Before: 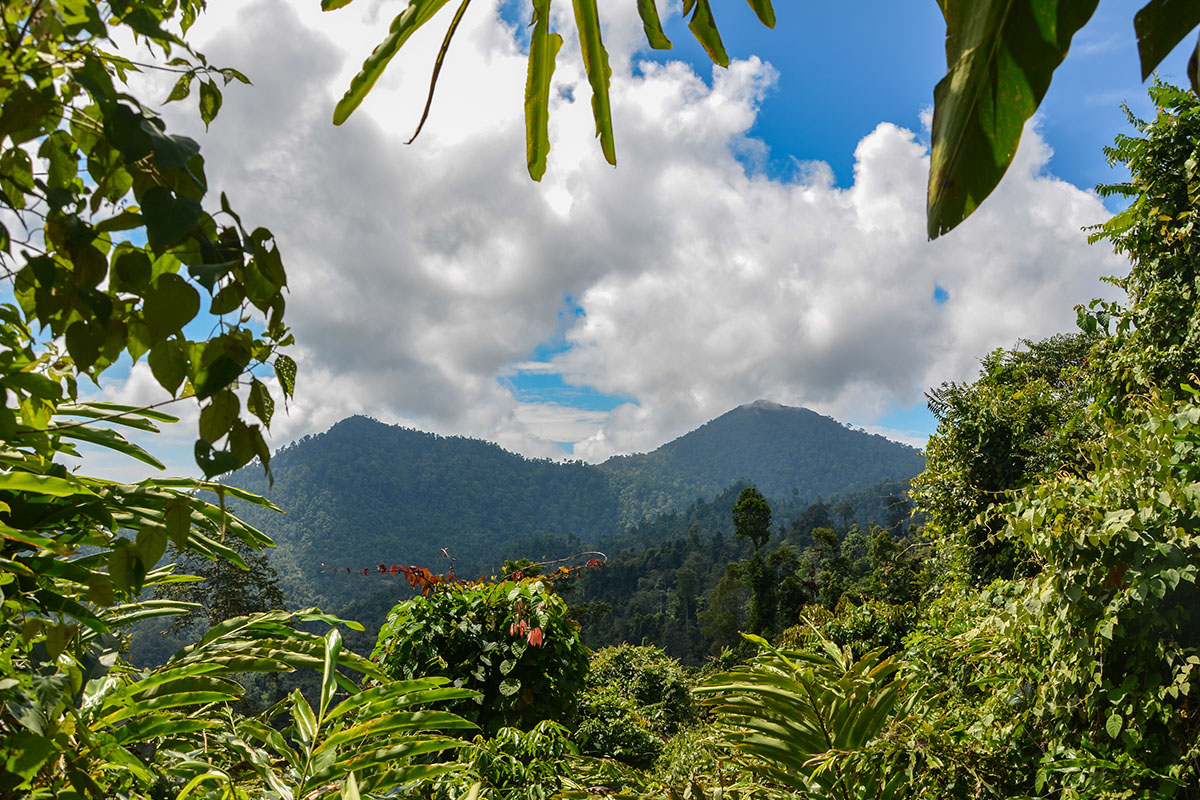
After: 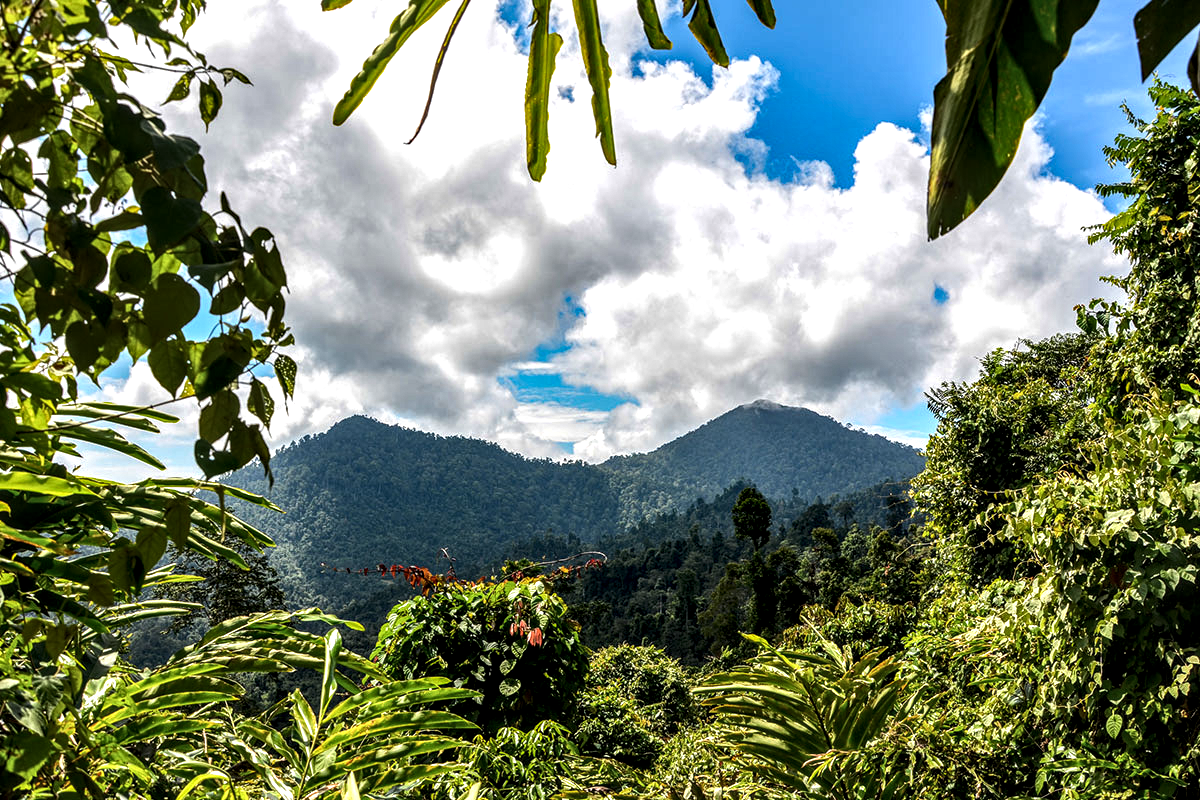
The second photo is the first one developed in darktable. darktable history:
tone equalizer: -8 EV -0.75 EV, -7 EV -0.7 EV, -6 EV -0.6 EV, -5 EV -0.4 EV, -3 EV 0.4 EV, -2 EV 0.6 EV, -1 EV 0.7 EV, +0 EV 0.75 EV, edges refinement/feathering 500, mask exposure compensation -1.57 EV, preserve details no
haze removal: compatibility mode true, adaptive false
local contrast: detail 160%
